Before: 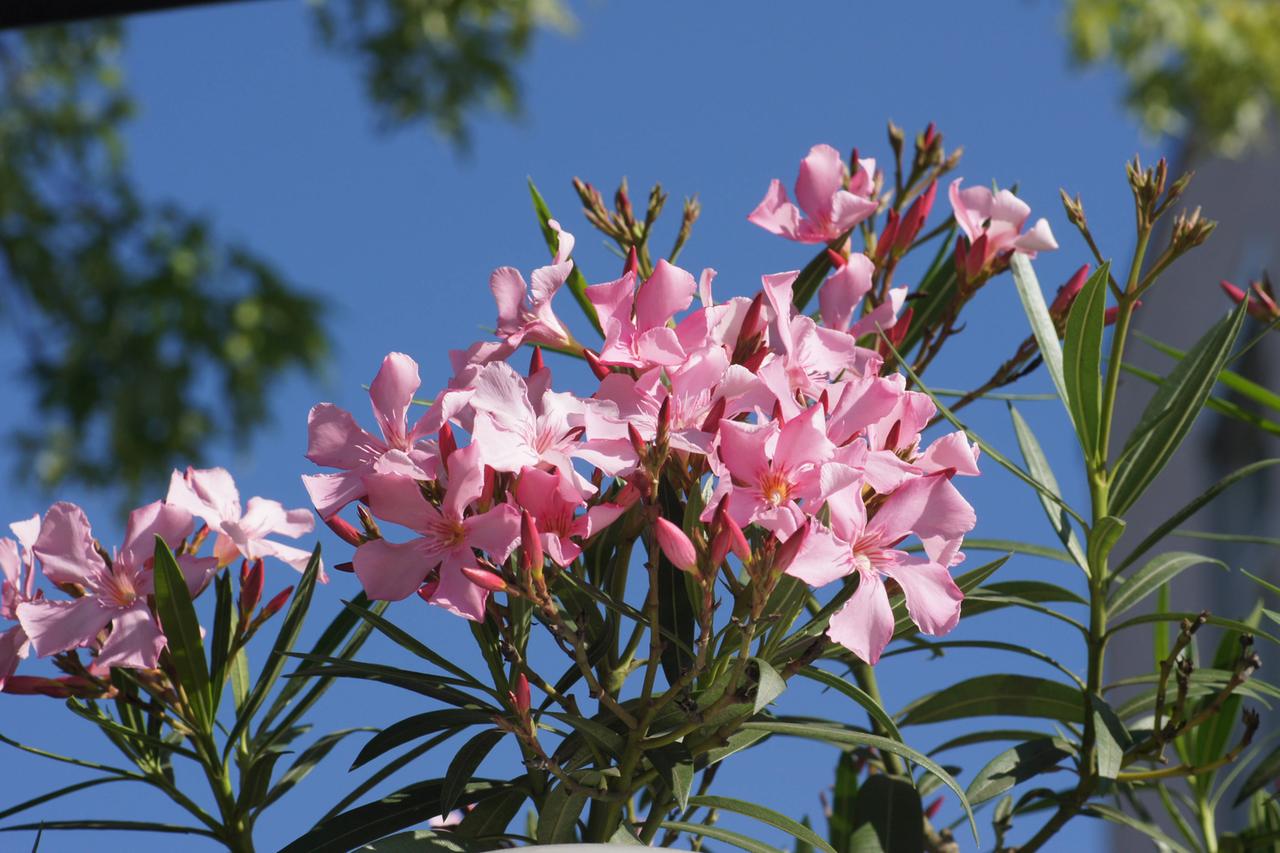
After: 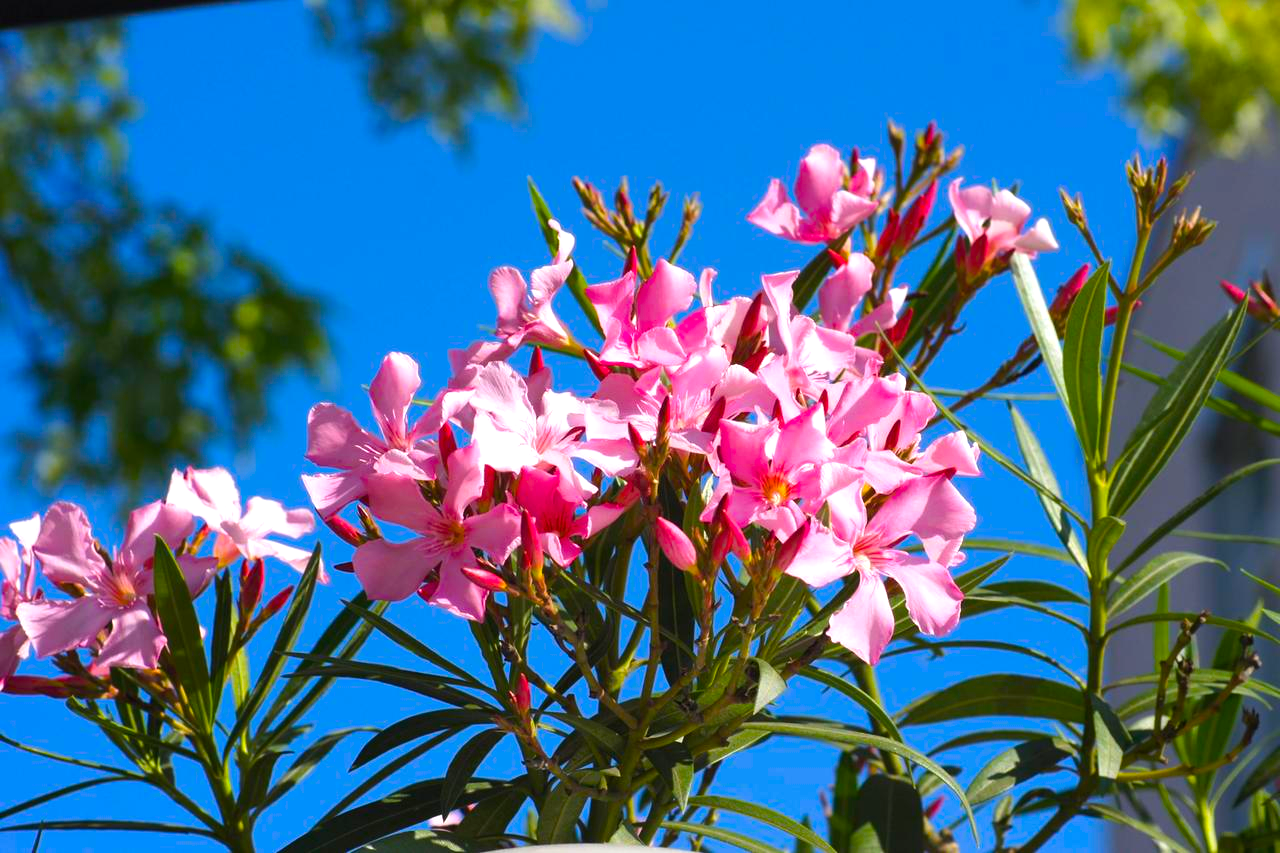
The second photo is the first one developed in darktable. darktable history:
color balance rgb: linear chroma grading › global chroma 41.592%, perceptual saturation grading › global saturation 14.748%, perceptual brilliance grading › highlights 8.763%, perceptual brilliance grading › mid-tones 3.404%, perceptual brilliance grading › shadows 1.71%
exposure: exposure 0.209 EV, compensate highlight preservation false
